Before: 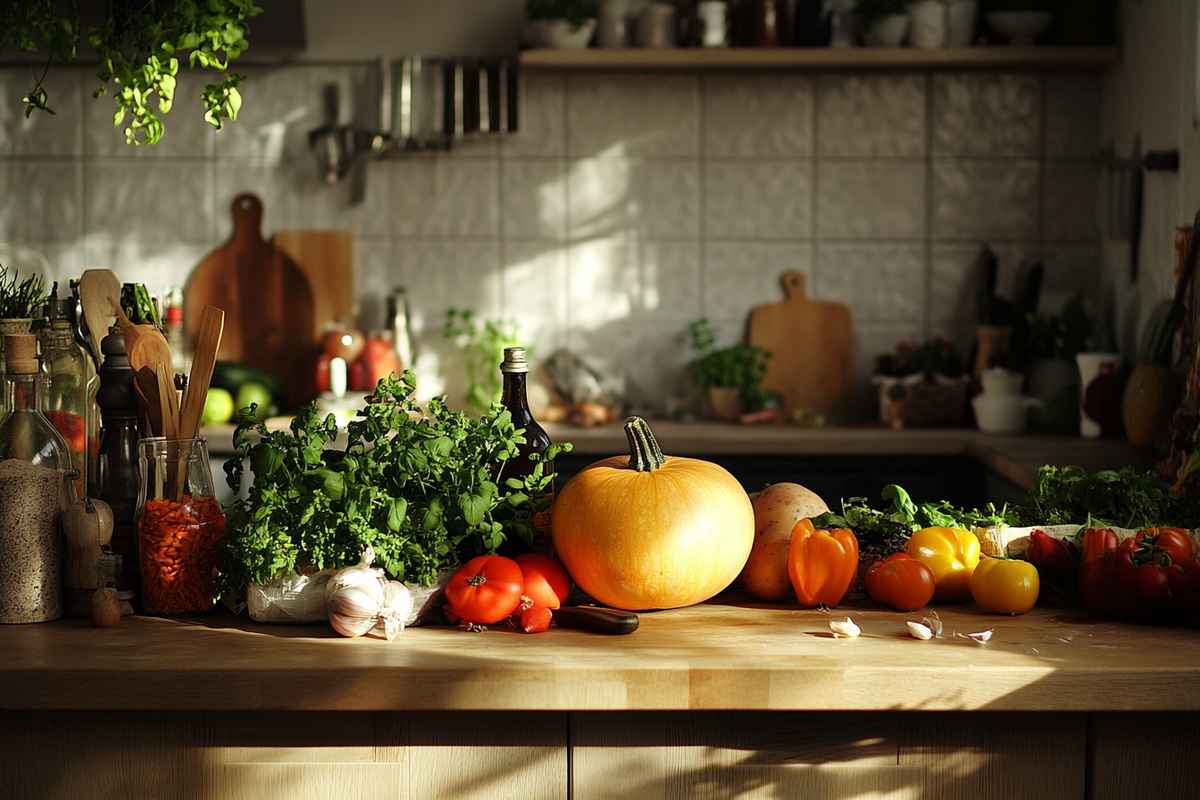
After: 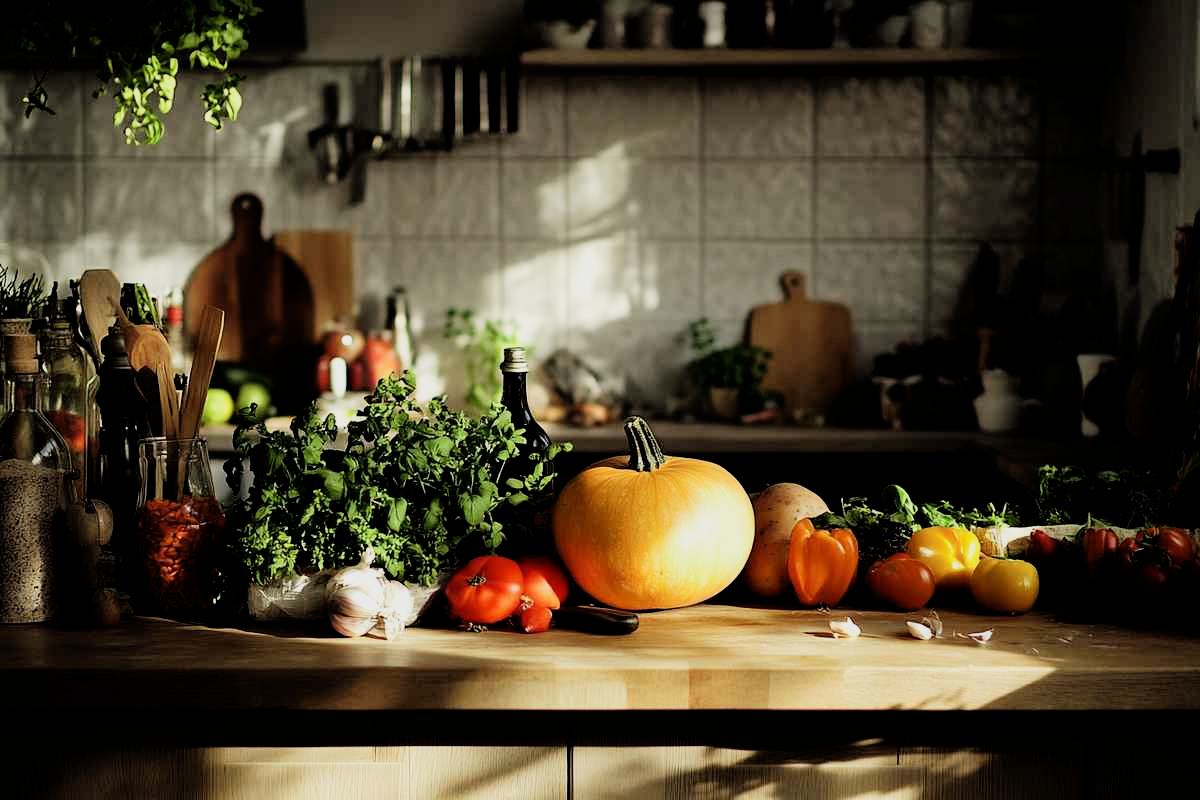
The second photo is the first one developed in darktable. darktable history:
filmic rgb: black relative exposure -5 EV, white relative exposure 3.5 EV, hardness 3.19, contrast 1.3, highlights saturation mix -50%
